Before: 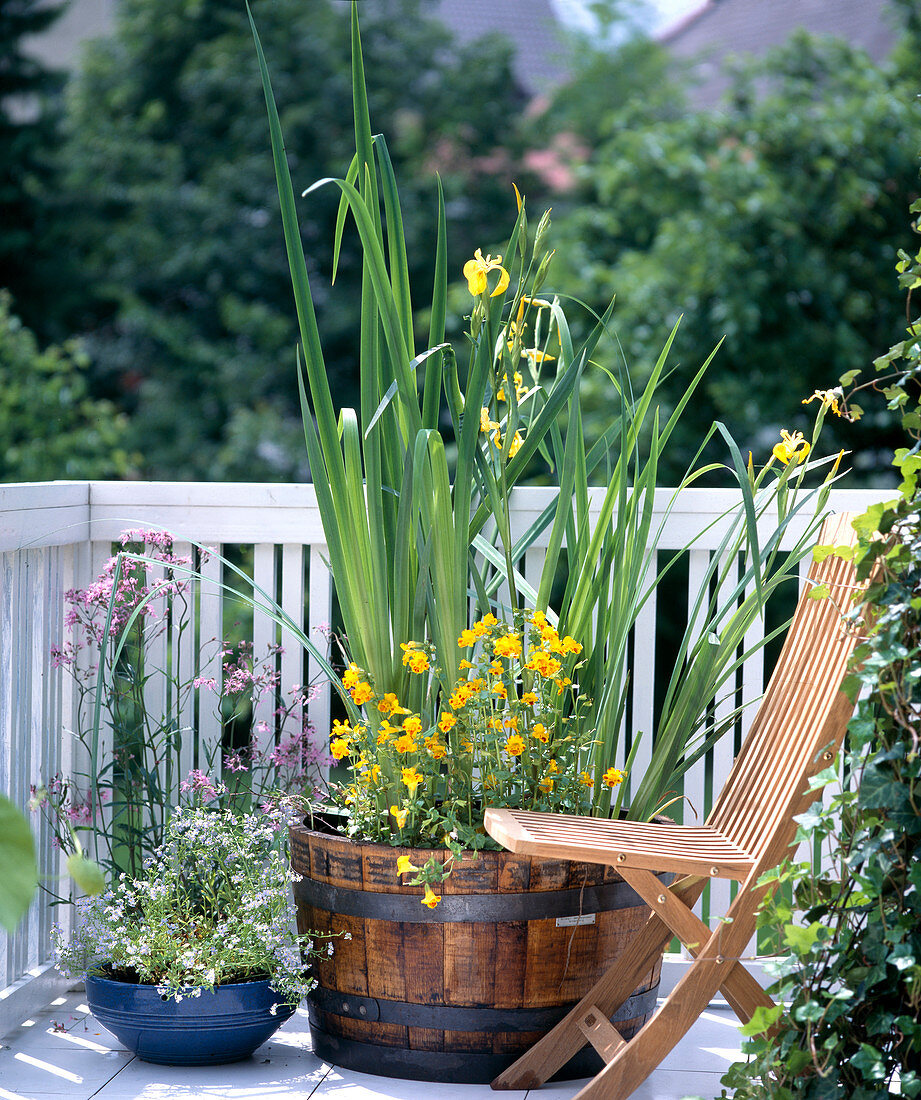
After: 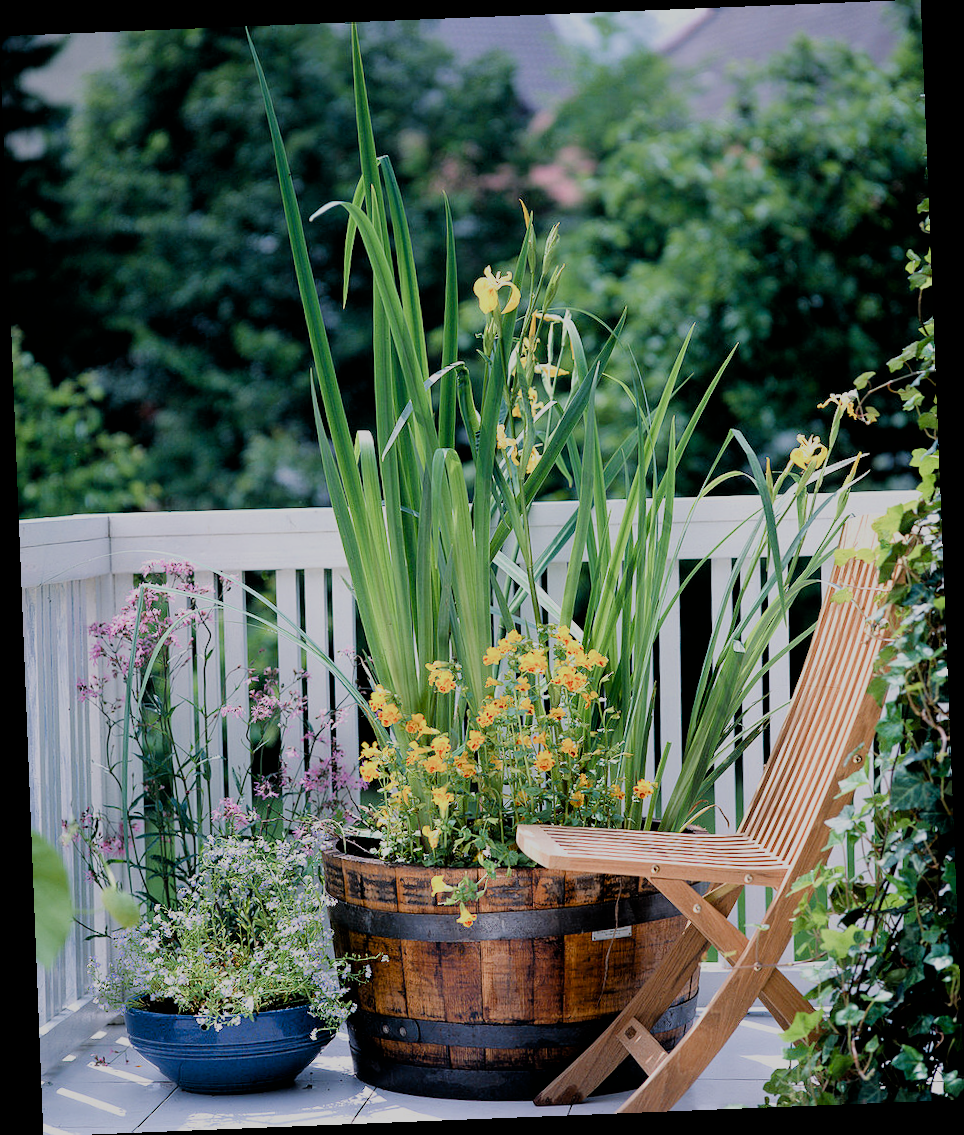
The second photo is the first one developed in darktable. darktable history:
color balance rgb: shadows lift › chroma 1%, shadows lift › hue 113°, highlights gain › chroma 0.2%, highlights gain › hue 333°, perceptual saturation grading › global saturation 20%, perceptual saturation grading › highlights -50%, perceptual saturation grading › shadows 25%, contrast -10%
filmic rgb: black relative exposure -4.14 EV, white relative exposure 5.1 EV, hardness 2.11, contrast 1.165
rotate and perspective: rotation -2.29°, automatic cropping off
